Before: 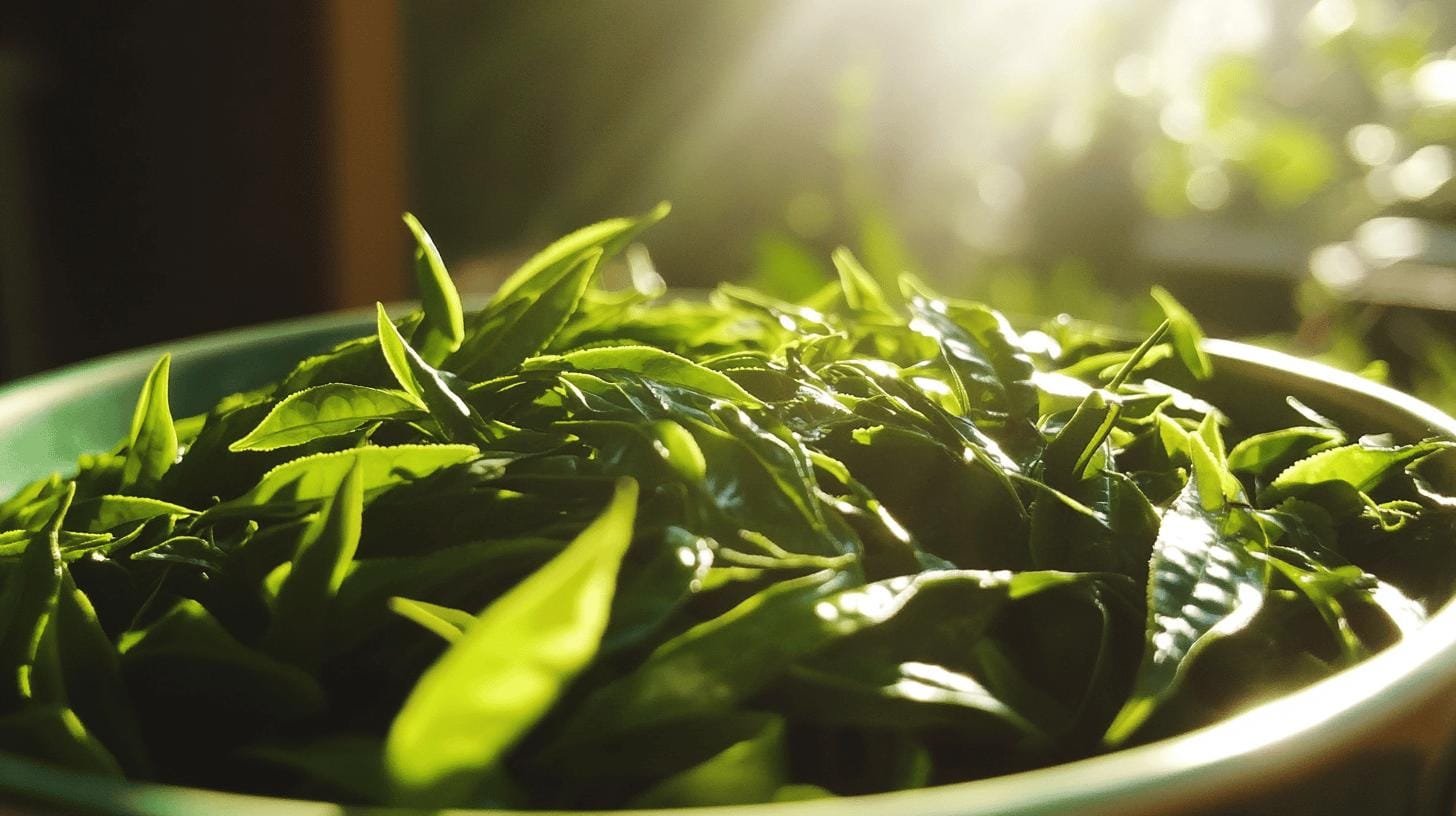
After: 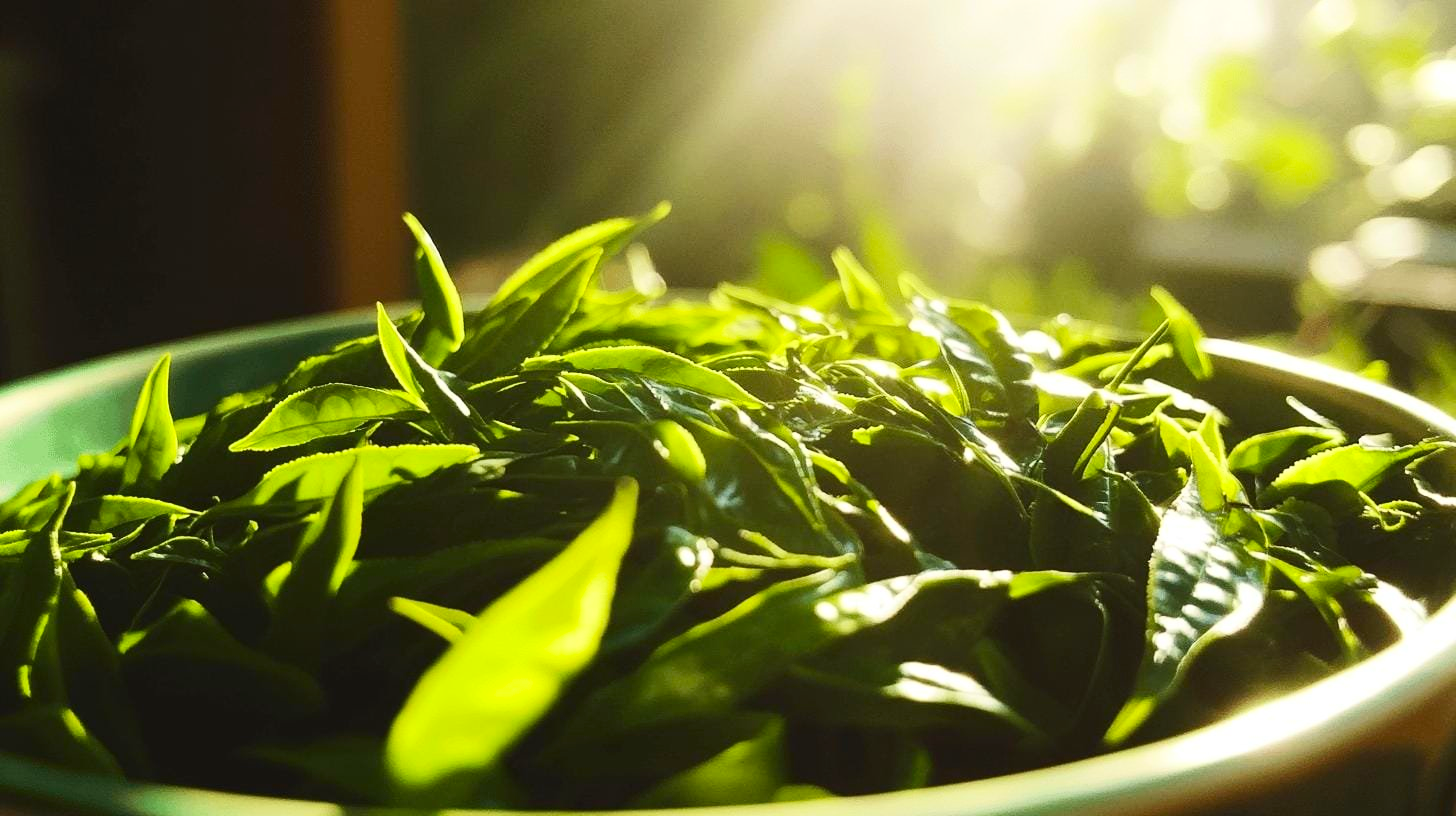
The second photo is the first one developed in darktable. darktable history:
contrast brightness saturation: contrast 0.23, brightness 0.106, saturation 0.291
